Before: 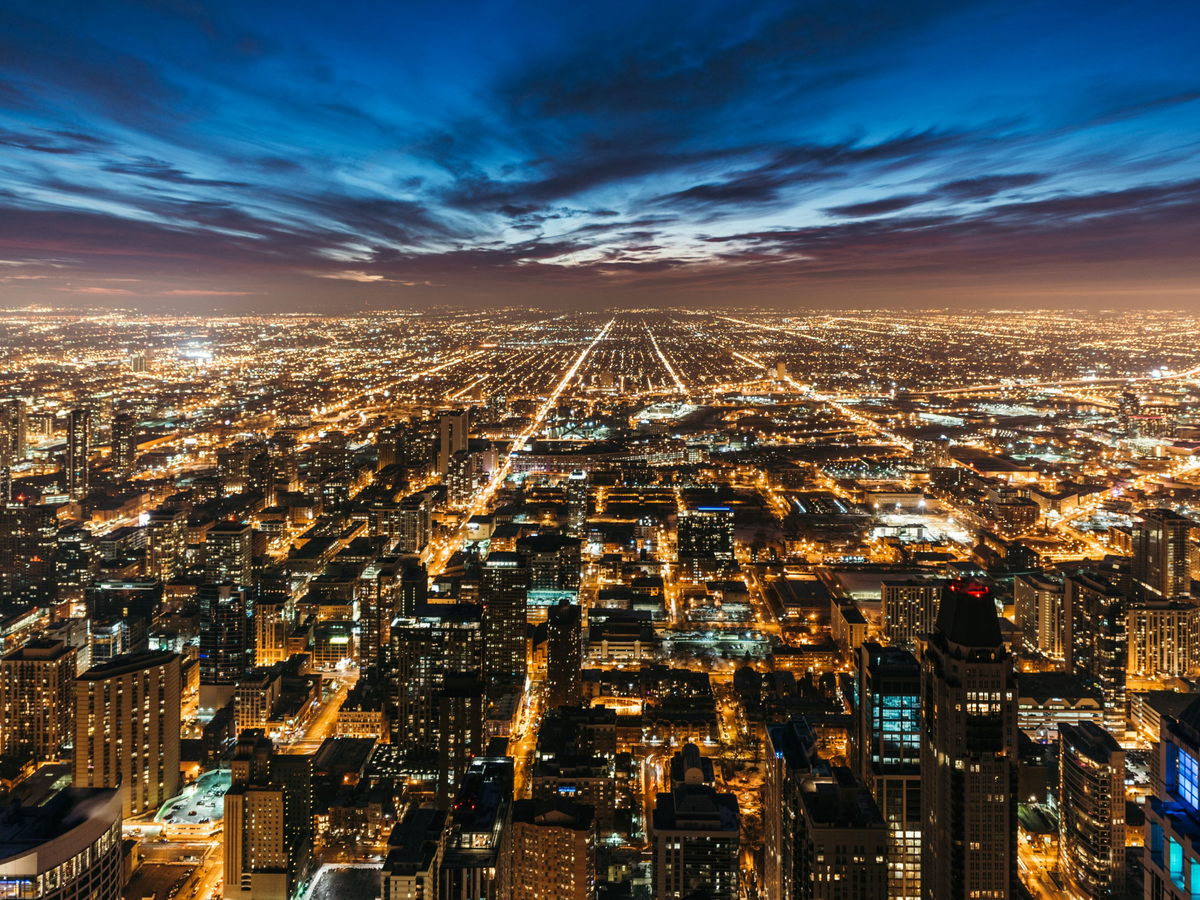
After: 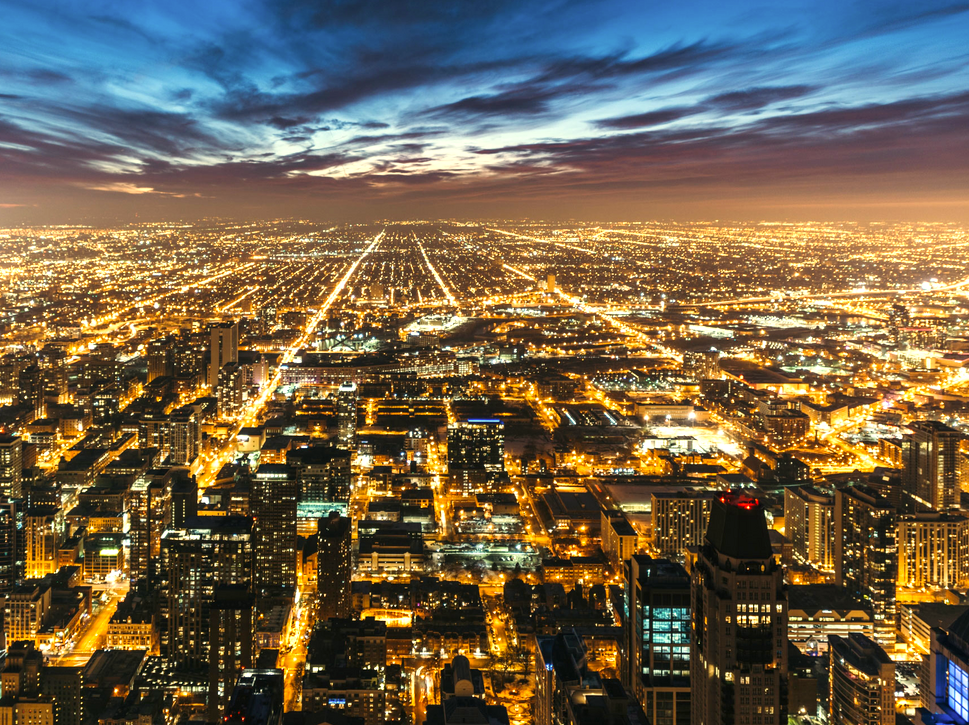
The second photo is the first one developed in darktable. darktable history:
exposure: black level correction 0, exposure 0.598 EV, compensate highlight preservation false
color correction: highlights a* 1.3, highlights b* 17.34
crop: left 19.231%, top 9.796%, right 0%, bottom 9.625%
